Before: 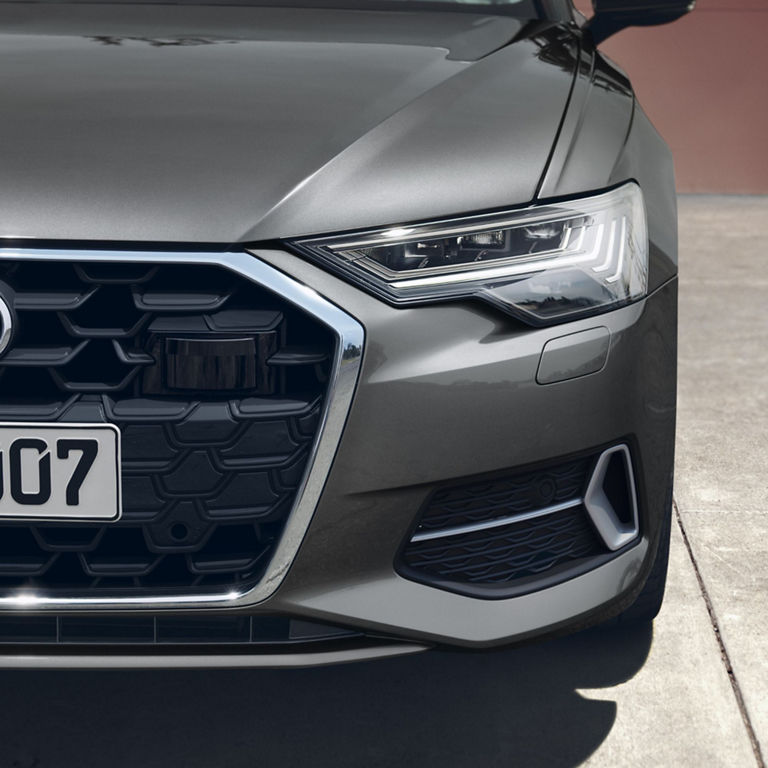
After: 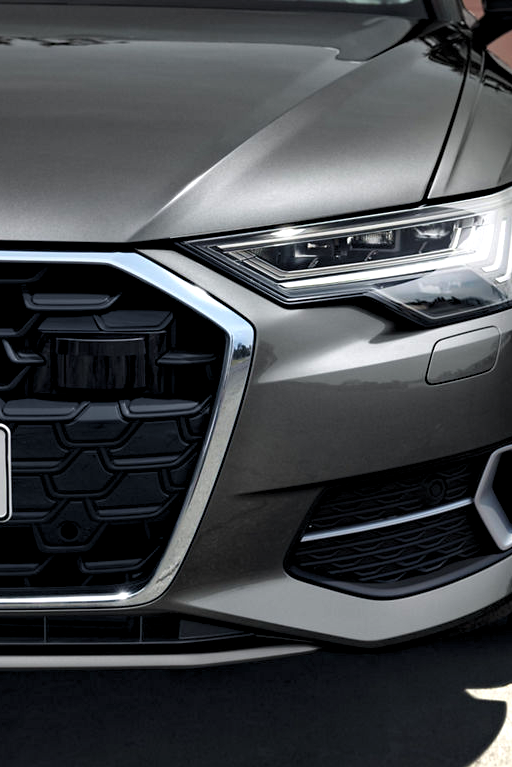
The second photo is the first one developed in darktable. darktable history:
crop and rotate: left 14.349%, right 18.983%
levels: levels [0.055, 0.477, 0.9]
haze removal: compatibility mode true, adaptive false
